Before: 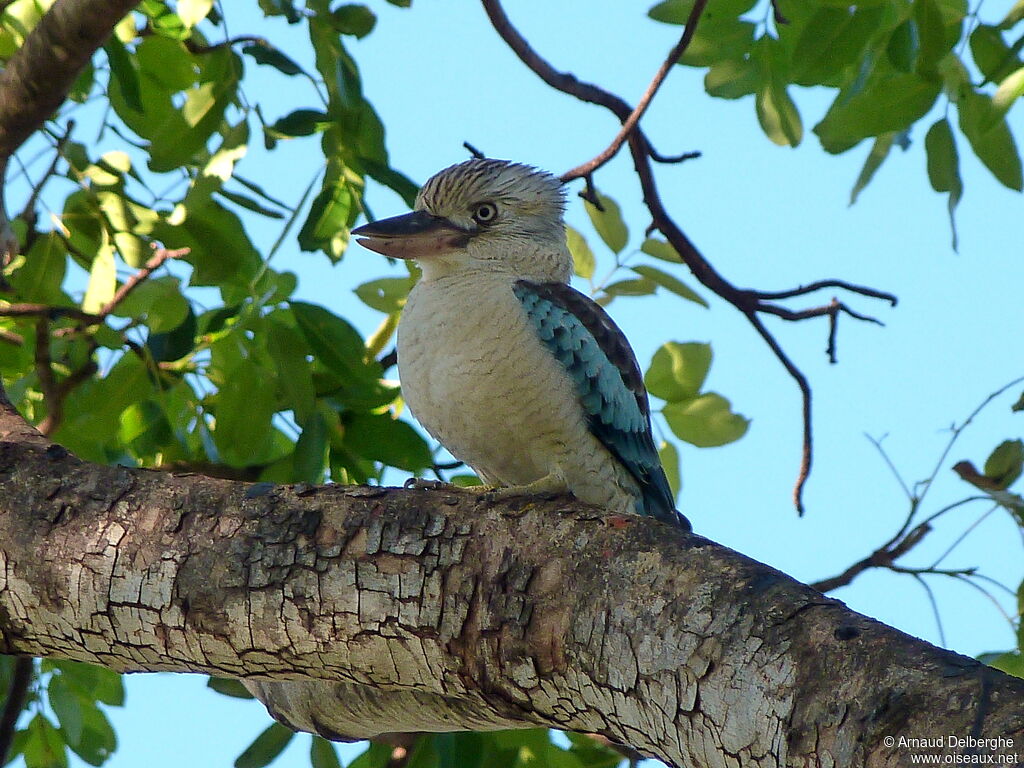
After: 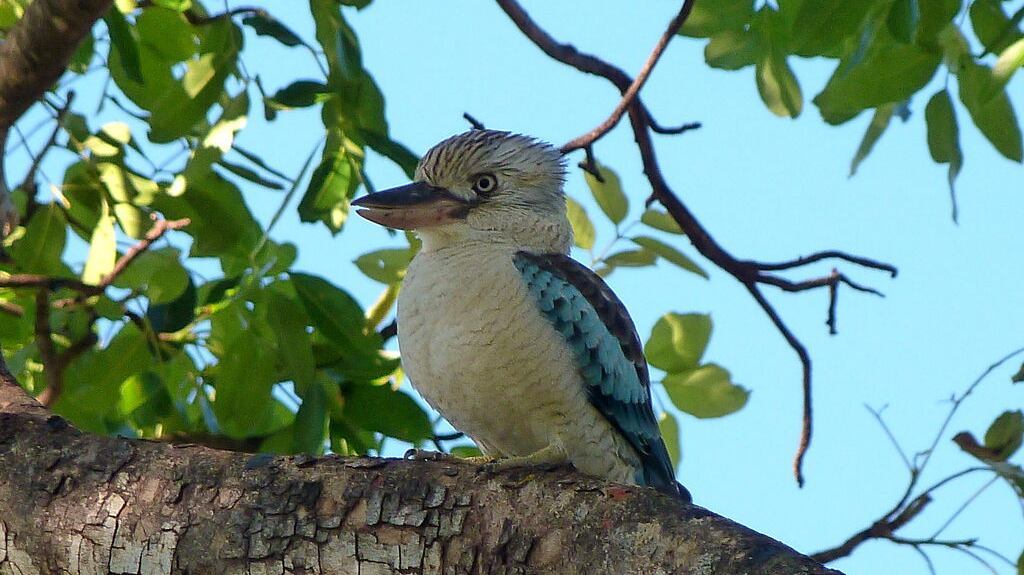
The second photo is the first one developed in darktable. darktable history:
crop: top 3.885%, bottom 21.139%
